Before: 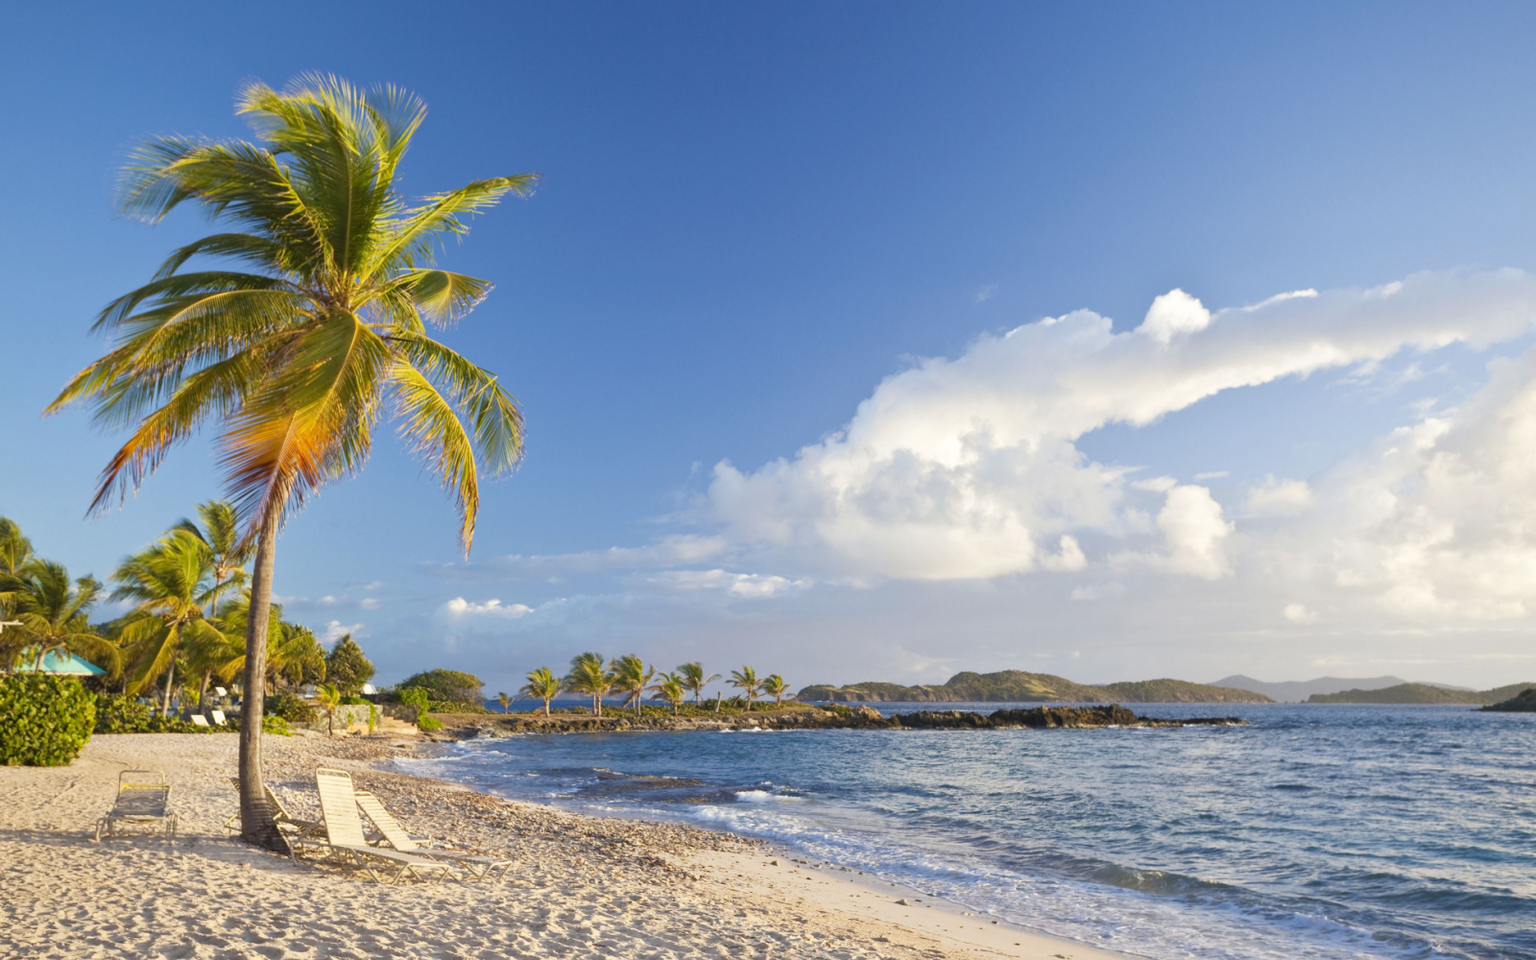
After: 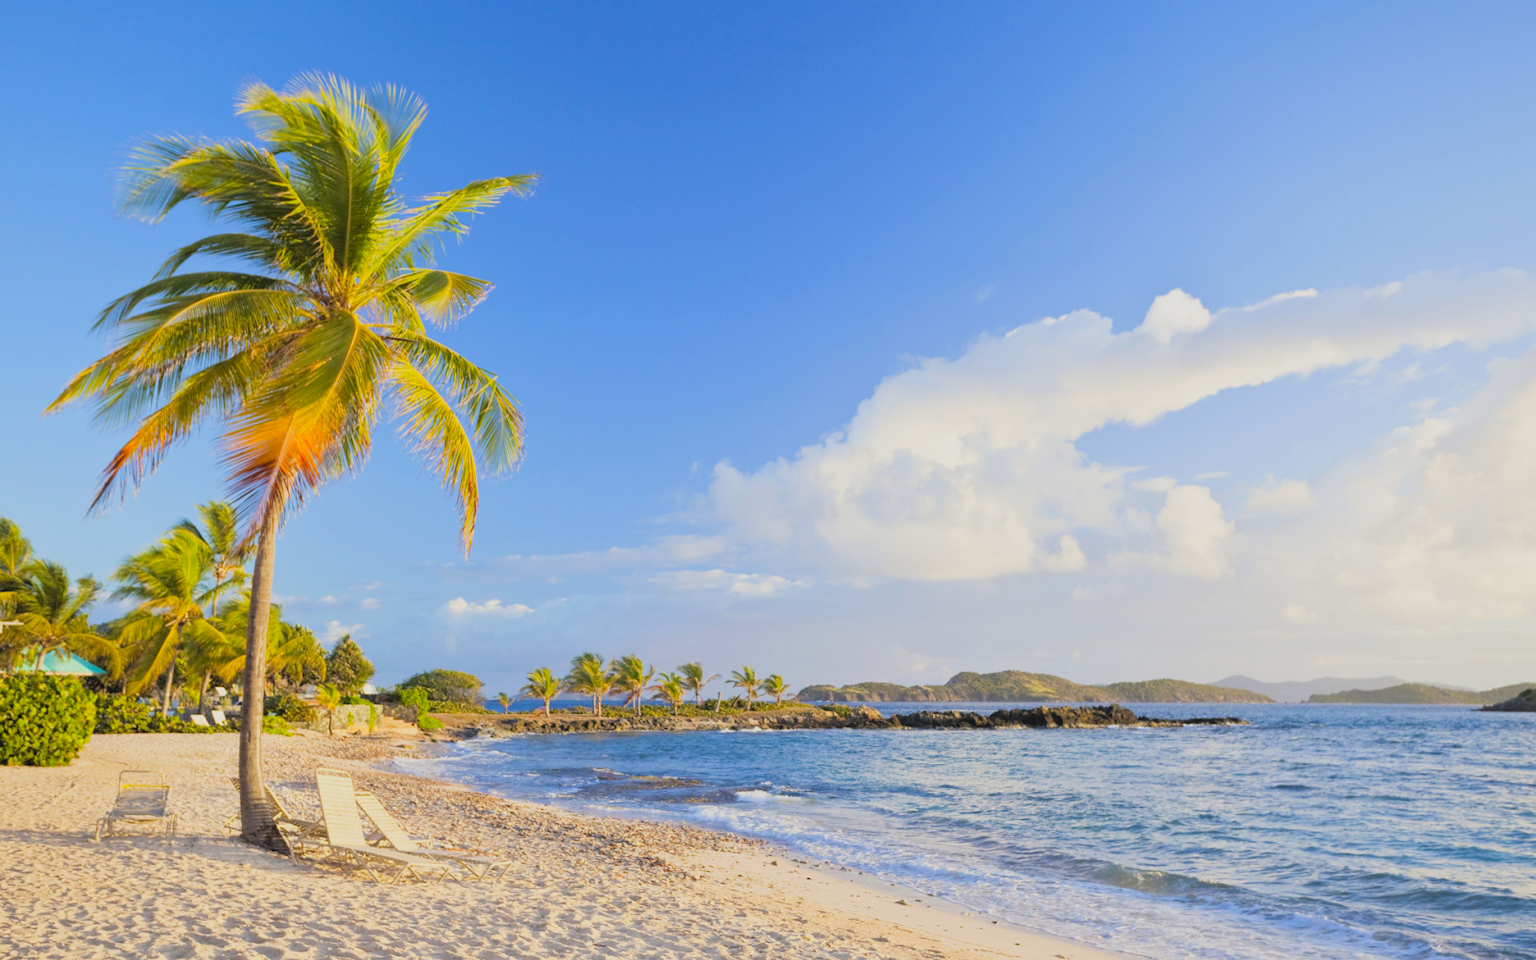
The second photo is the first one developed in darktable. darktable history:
contrast brightness saturation: contrast 0.067, brightness 0.172, saturation 0.401
filmic rgb: black relative exposure -7.65 EV, white relative exposure 4.56 EV, hardness 3.61
